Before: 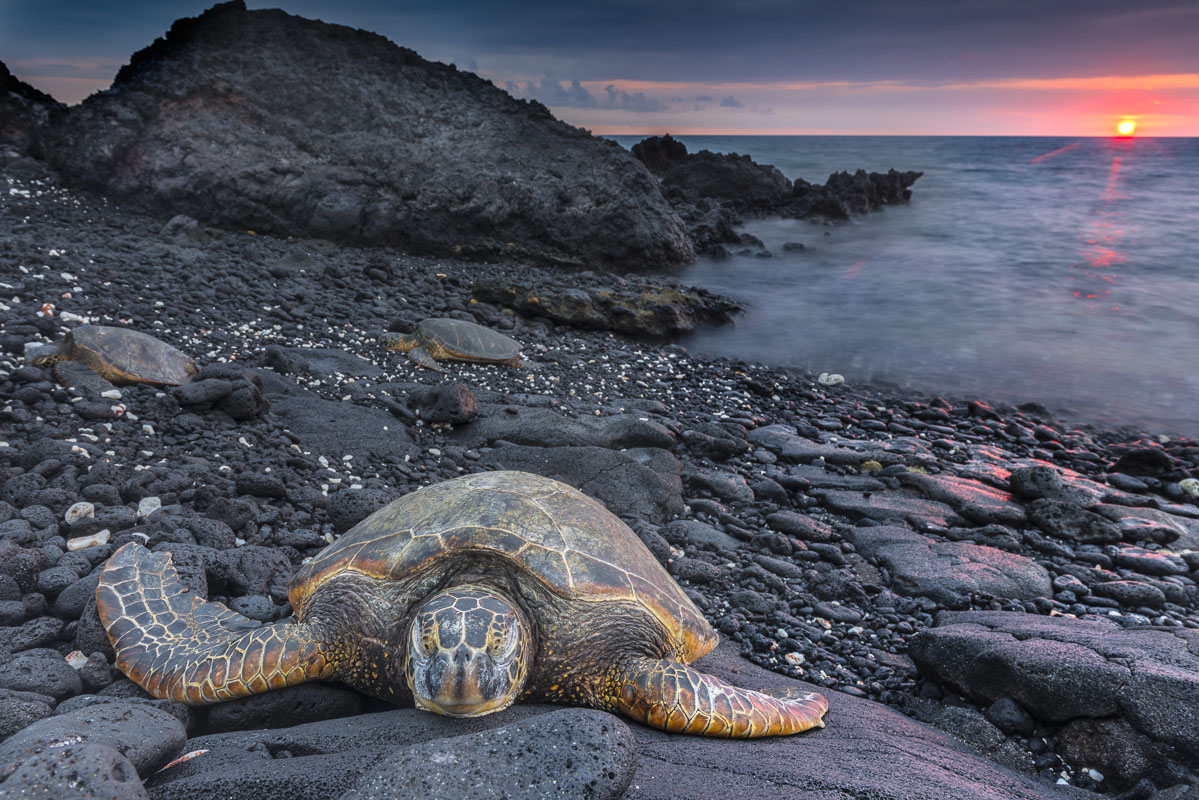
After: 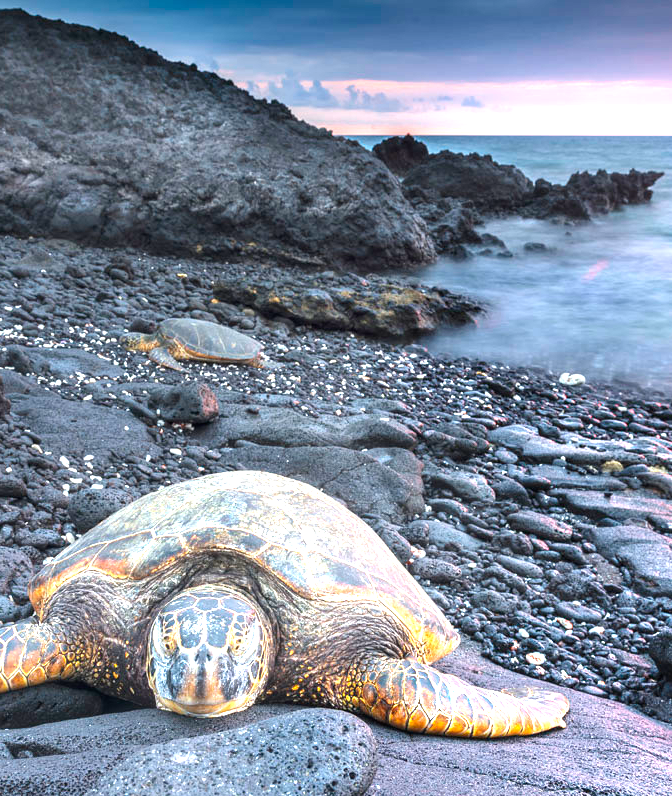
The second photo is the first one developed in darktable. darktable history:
crop: left 21.674%, right 22.086%
white balance: emerald 1
exposure: black level correction 0, exposure 0.7 EV, compensate exposure bias true, compensate highlight preservation false
